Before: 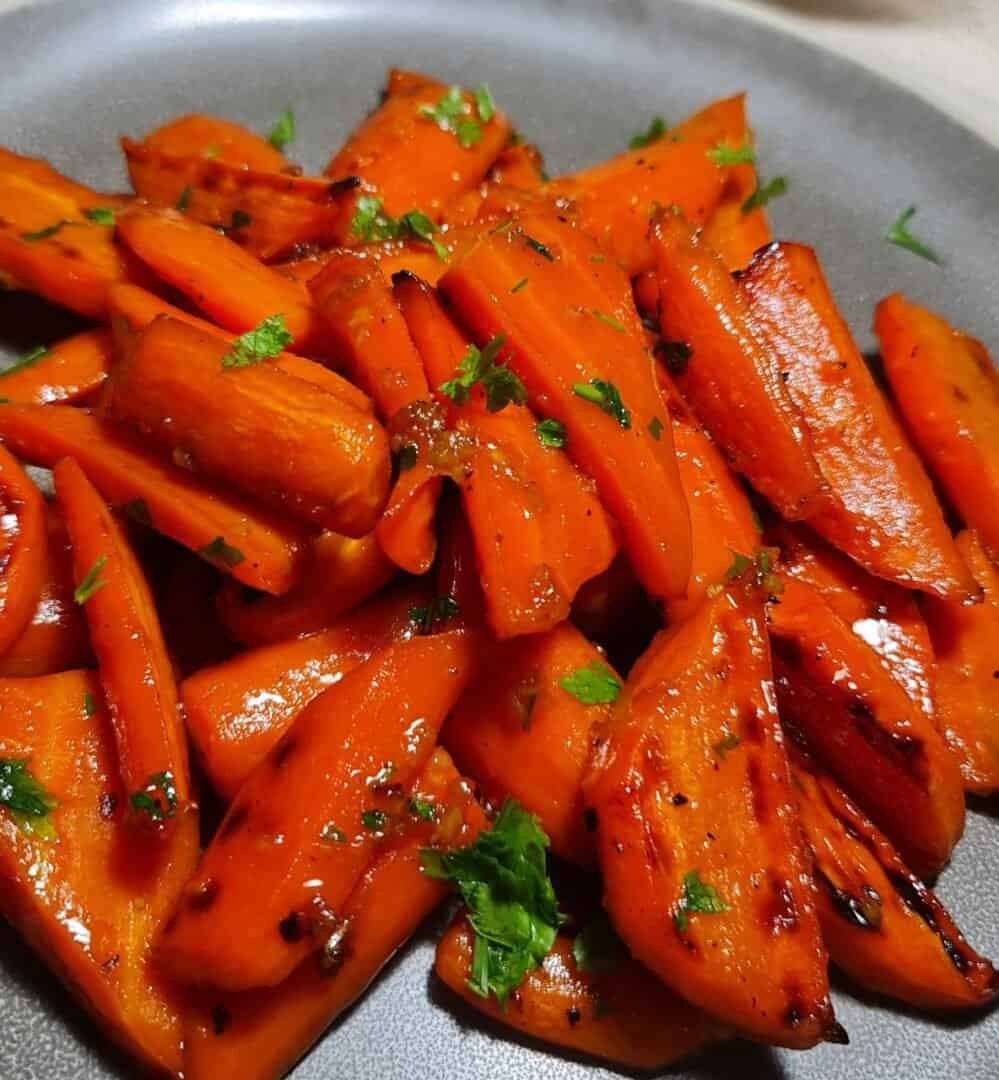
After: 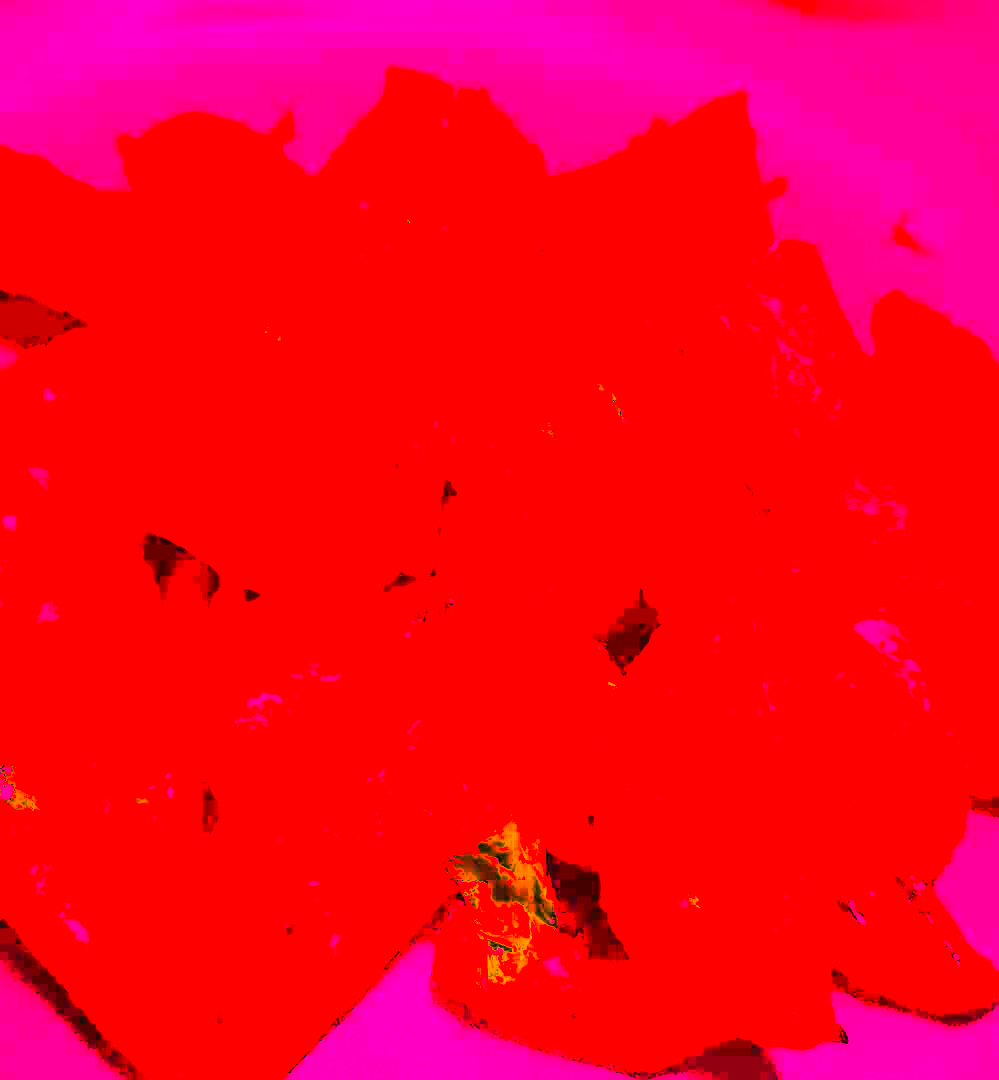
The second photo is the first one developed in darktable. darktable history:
white balance: red 4.26, blue 1.802
exposure: black level correction -0.005, exposure 1.002 EV, compensate highlight preservation false
base curve: curves: ch0 [(0, 0) (0.257, 0.25) (0.482, 0.586) (0.757, 0.871) (1, 1)]
color contrast: green-magenta contrast 1.55, blue-yellow contrast 1.83
rgb curve: curves: ch0 [(0, 0) (0.21, 0.15) (0.24, 0.21) (0.5, 0.75) (0.75, 0.96) (0.89, 0.99) (1, 1)]; ch1 [(0, 0.02) (0.21, 0.13) (0.25, 0.2) (0.5, 0.67) (0.75, 0.9) (0.89, 0.97) (1, 1)]; ch2 [(0, 0.02) (0.21, 0.13) (0.25, 0.2) (0.5, 0.67) (0.75, 0.9) (0.89, 0.97) (1, 1)], compensate middle gray true
